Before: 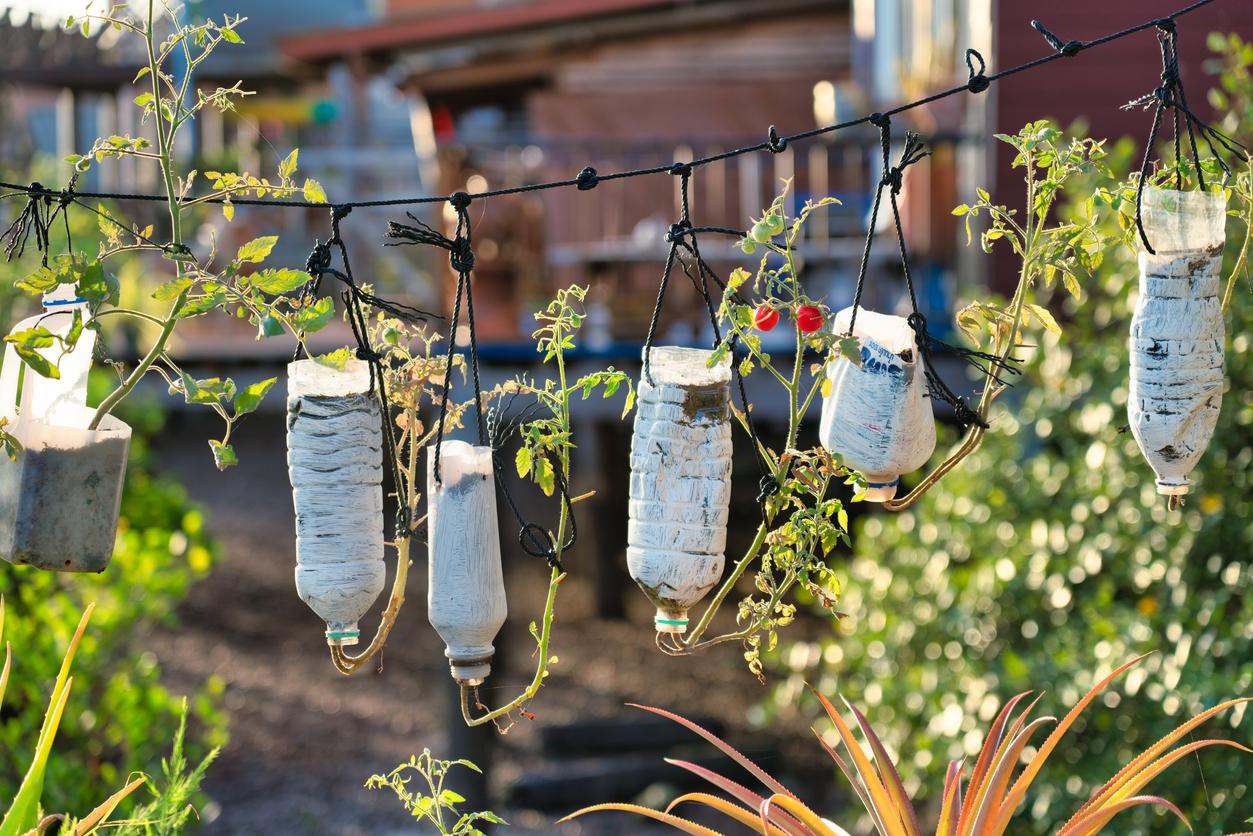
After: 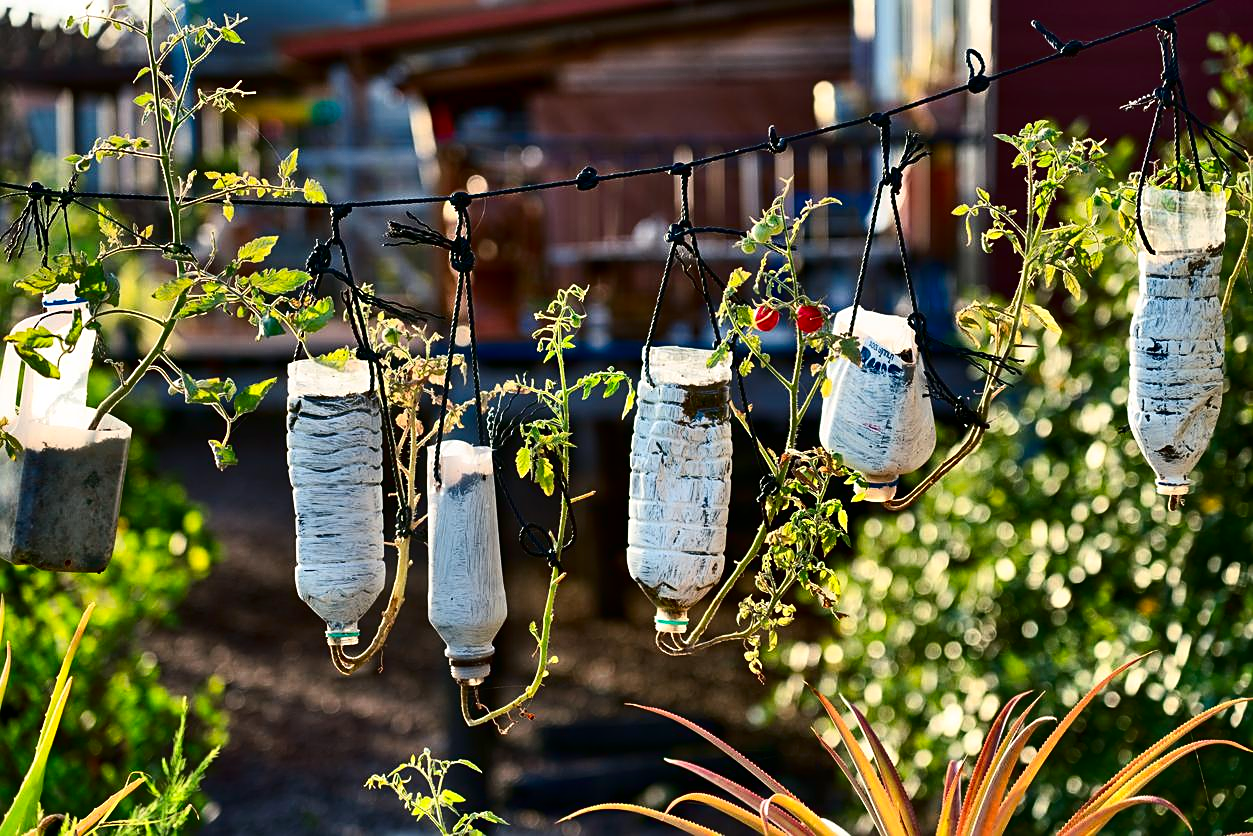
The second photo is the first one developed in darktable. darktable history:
contrast brightness saturation: contrast 0.24, brightness -0.222, saturation 0.143
sharpen: on, module defaults
